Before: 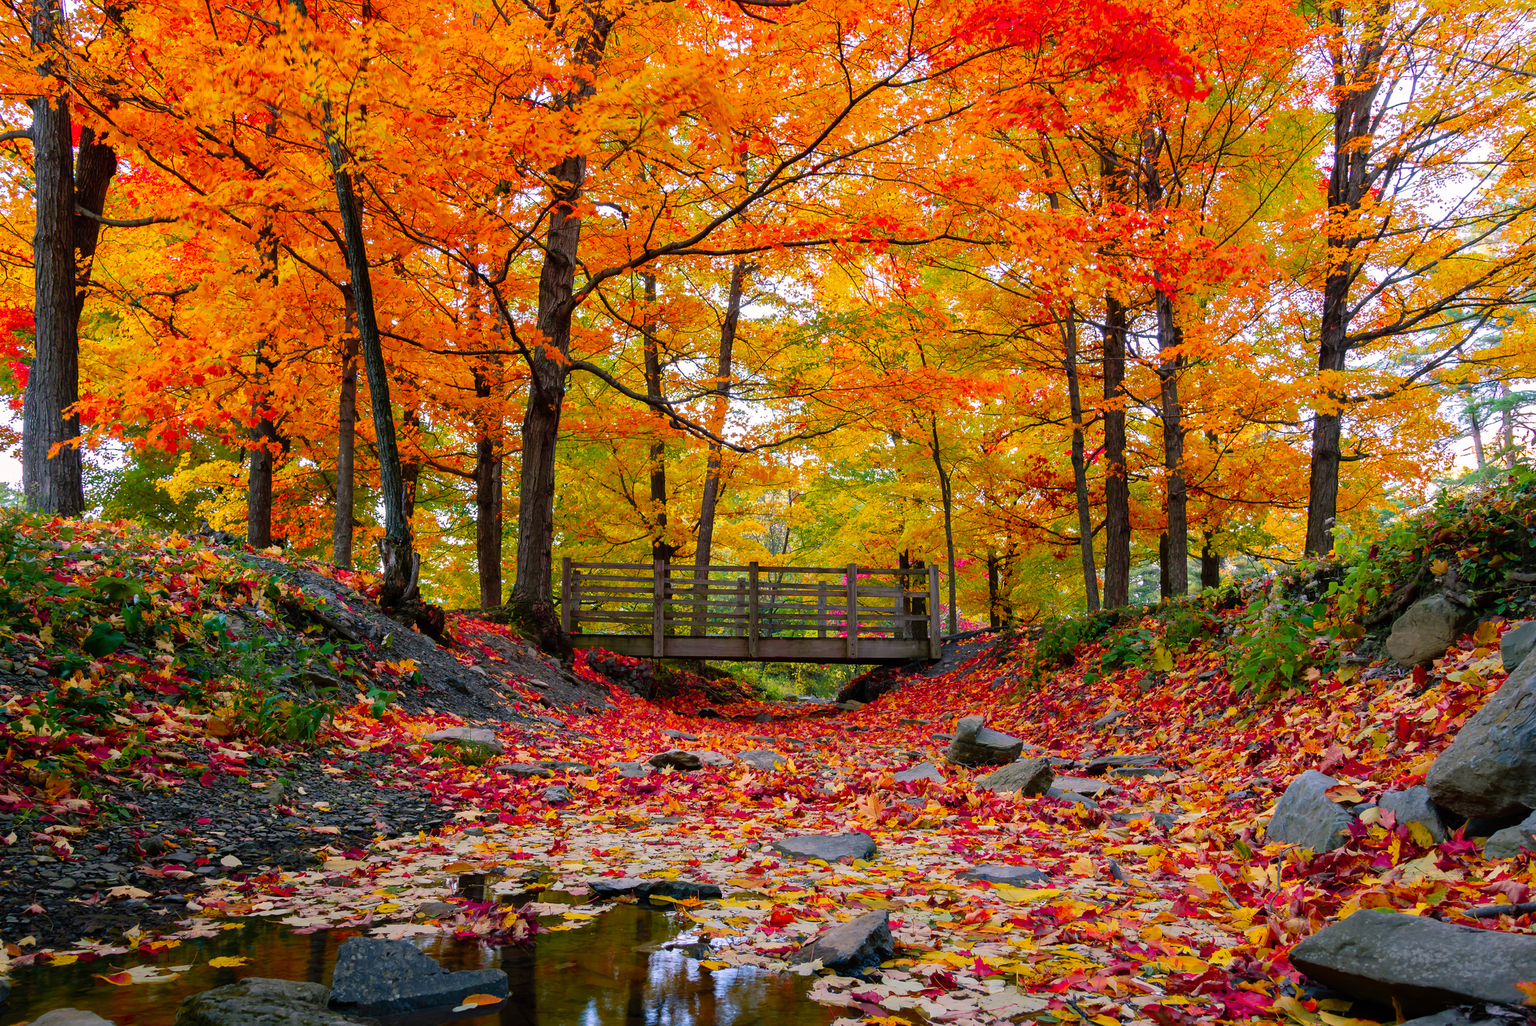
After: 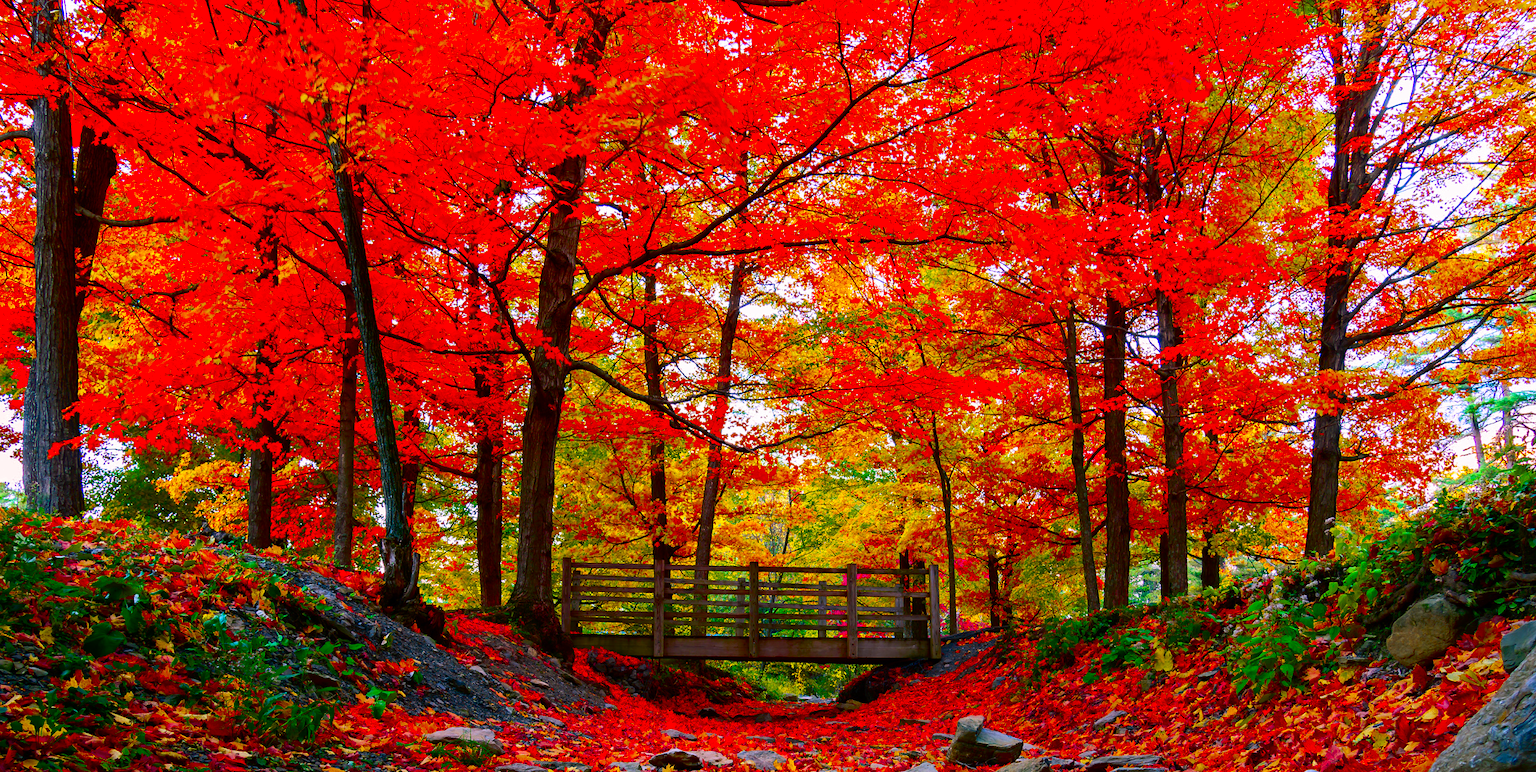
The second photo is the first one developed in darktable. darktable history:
contrast brightness saturation: contrast 0.264, brightness 0.015, saturation 0.868
crop: bottom 24.638%
color zones: curves: ch0 [(0.11, 0.396) (0.195, 0.36) (0.25, 0.5) (0.303, 0.412) (0.357, 0.544) (0.75, 0.5) (0.967, 0.328)]; ch1 [(0, 0.468) (0.112, 0.512) (0.202, 0.6) (0.25, 0.5) (0.307, 0.352) (0.357, 0.544) (0.75, 0.5) (0.963, 0.524)]
tone equalizer: edges refinement/feathering 500, mask exposure compensation -1.57 EV, preserve details no
